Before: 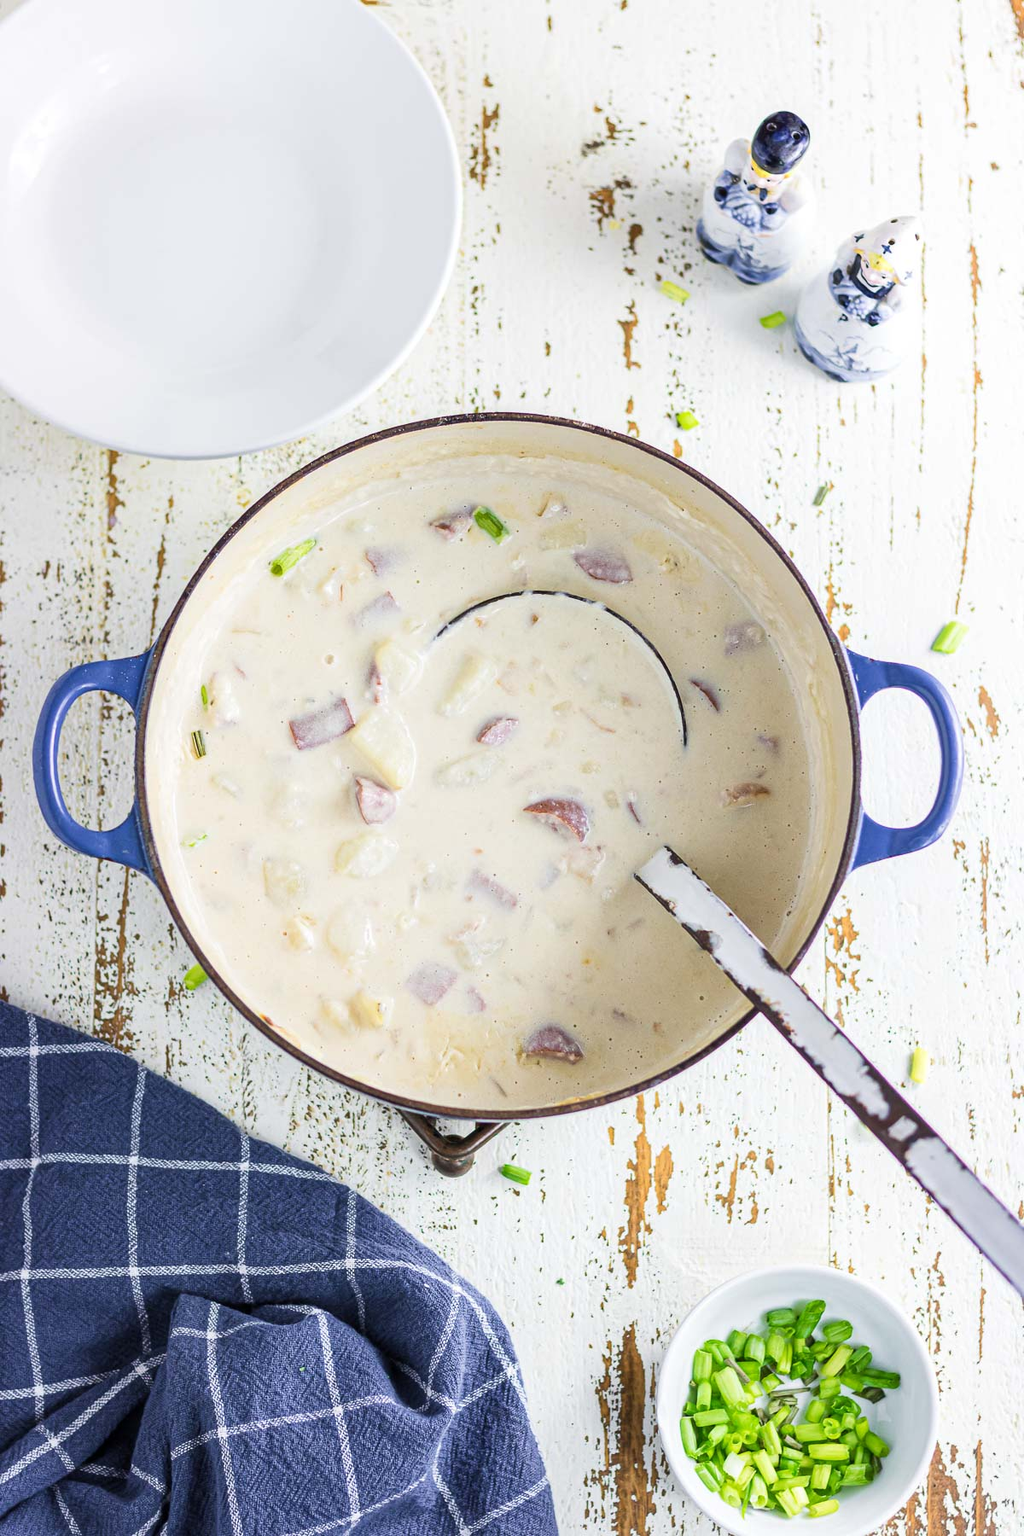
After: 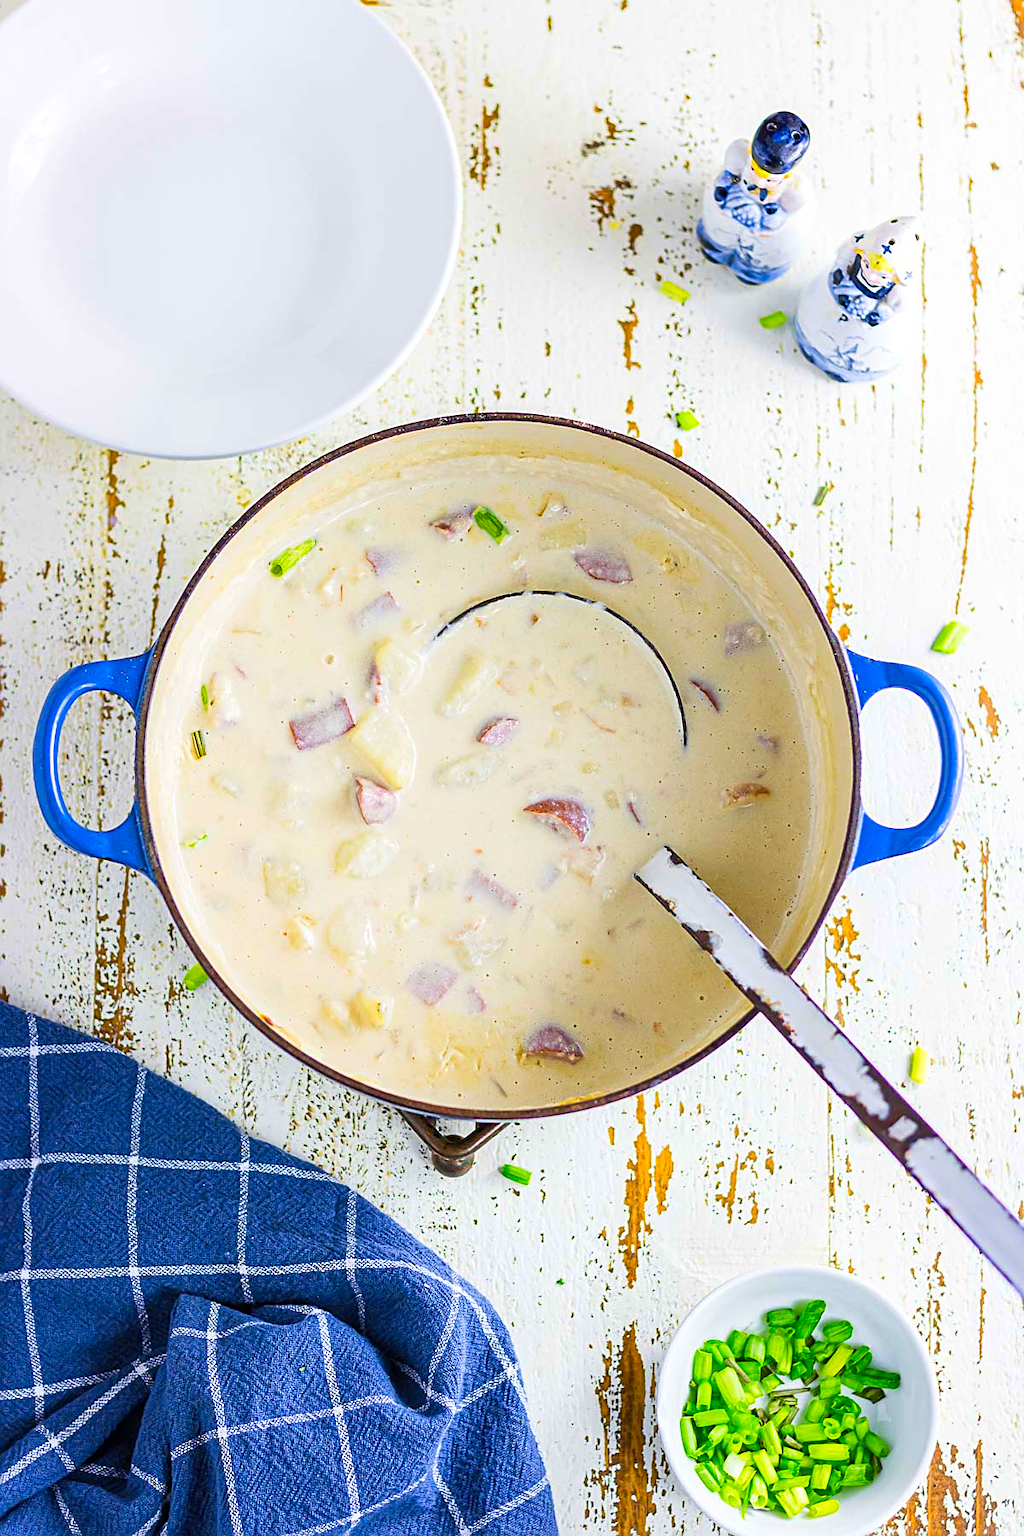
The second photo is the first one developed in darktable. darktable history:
sharpen: on, module defaults
color contrast: green-magenta contrast 1.55, blue-yellow contrast 1.83
